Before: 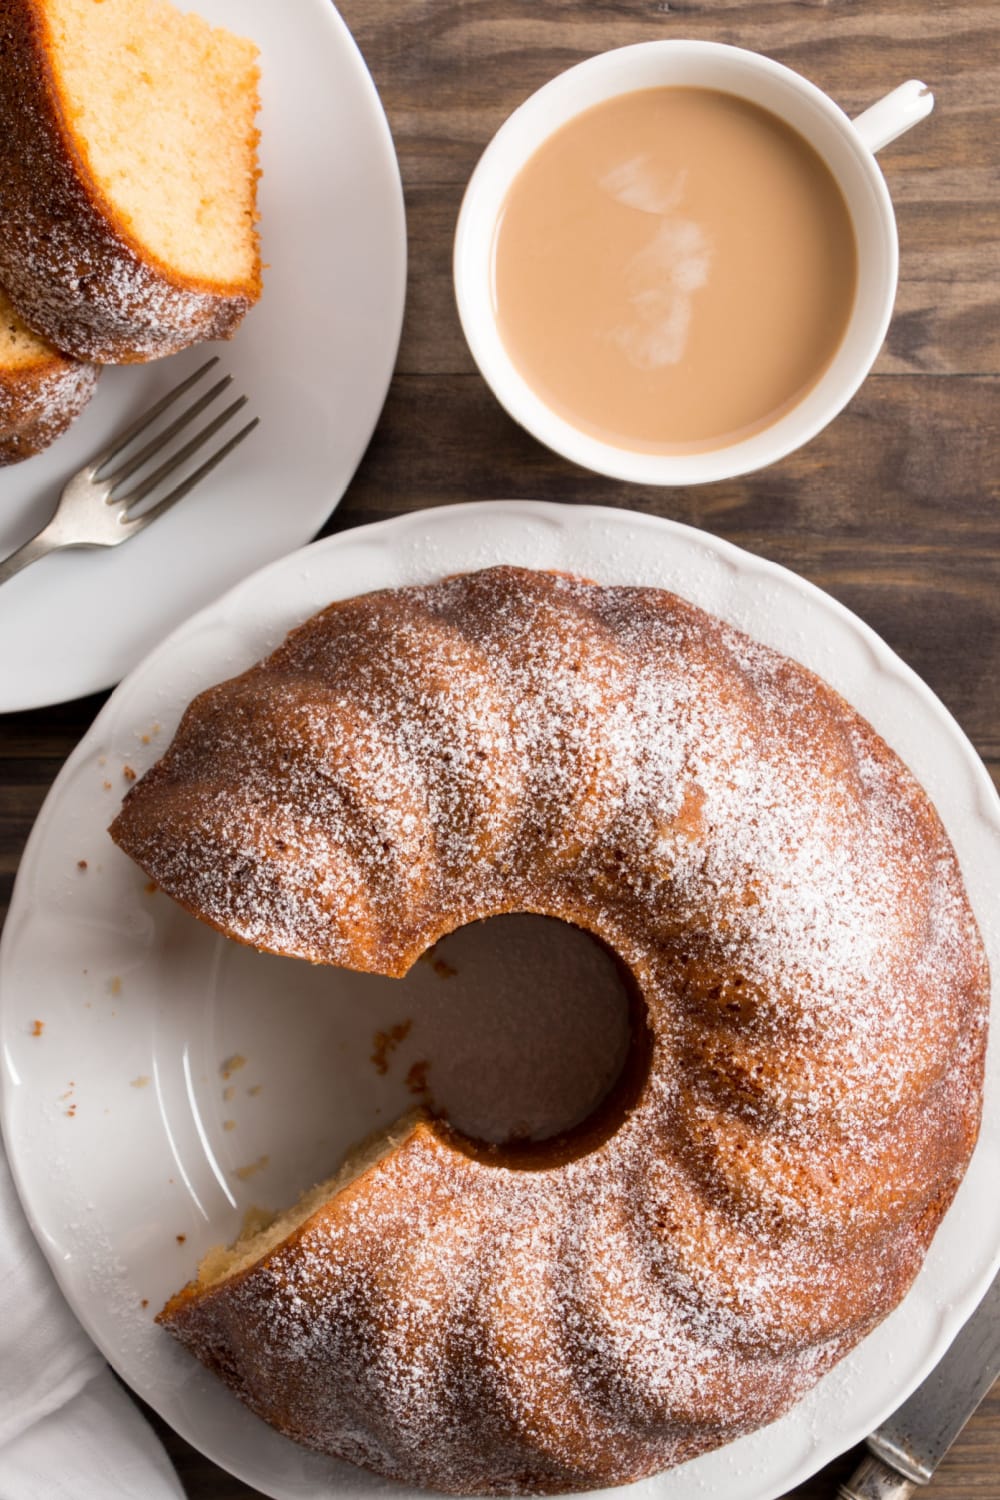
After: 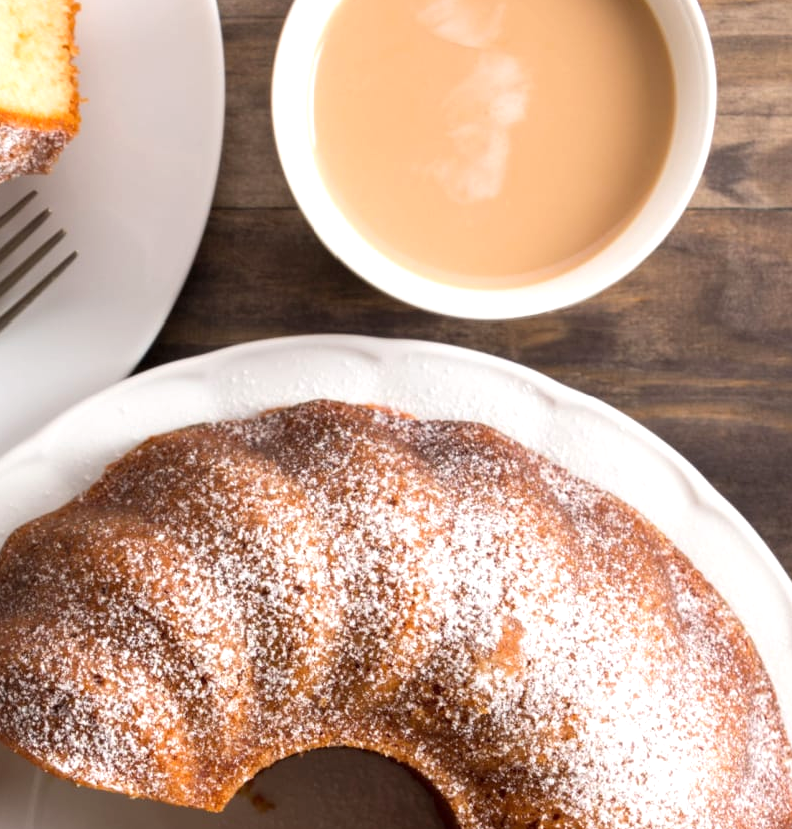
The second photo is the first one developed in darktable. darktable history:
crop: left 18.297%, top 11.118%, right 2.466%, bottom 33.554%
exposure: exposure 0.369 EV, compensate highlight preservation false
